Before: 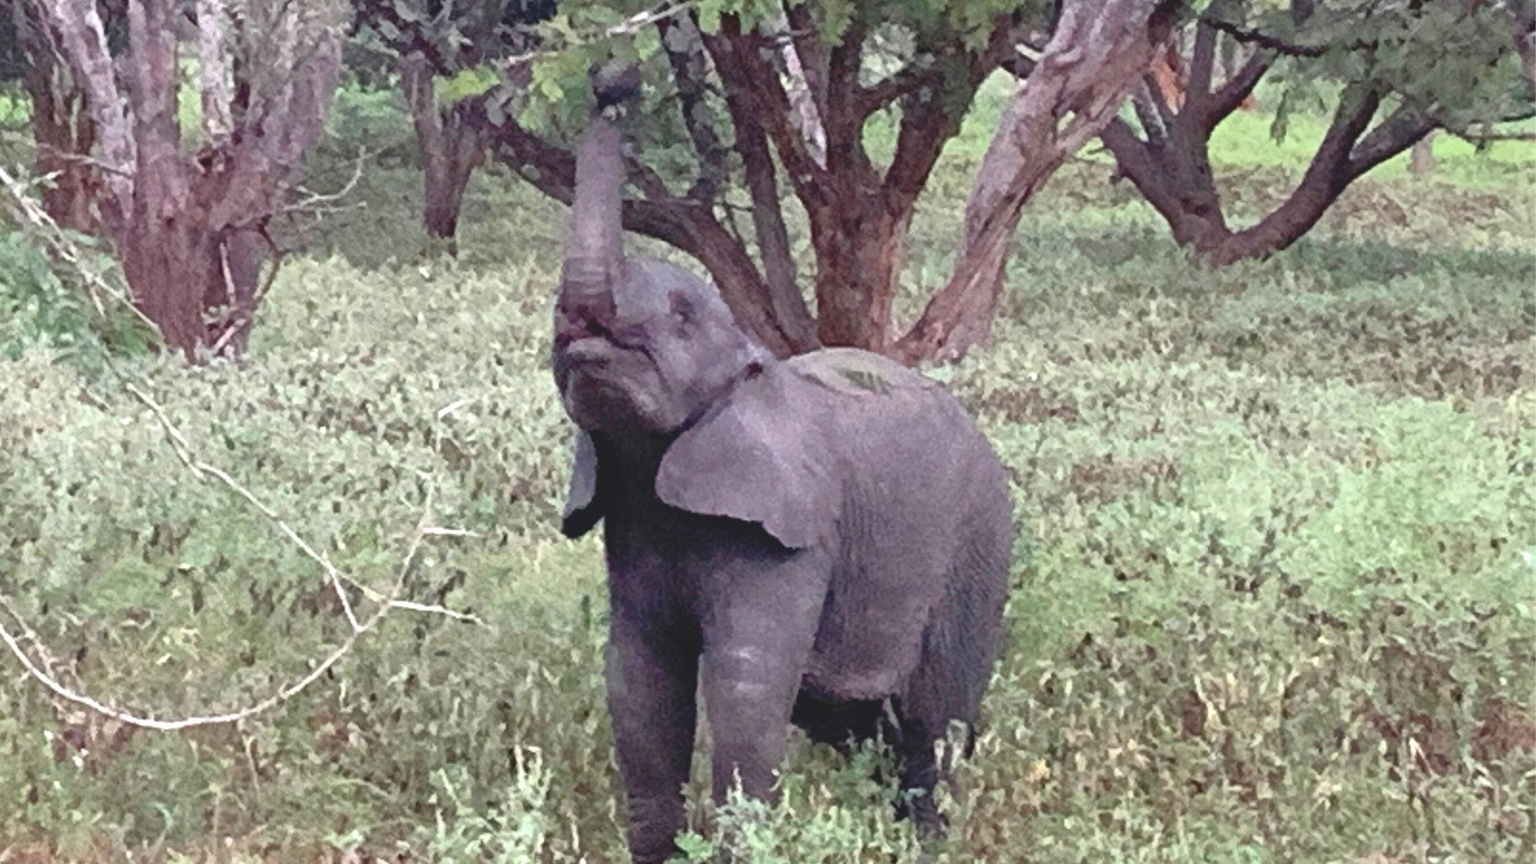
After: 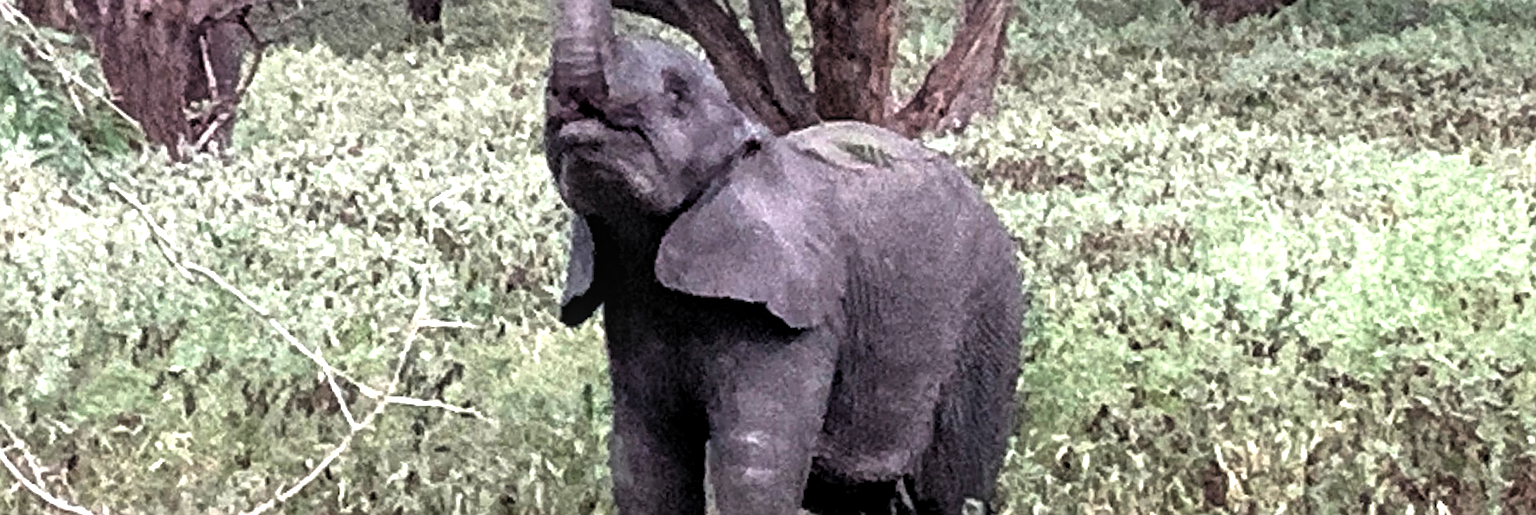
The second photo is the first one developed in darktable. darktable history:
crop and rotate: top 25.357%, bottom 13.942%
local contrast: on, module defaults
rotate and perspective: rotation -2°, crop left 0.022, crop right 0.978, crop top 0.049, crop bottom 0.951
sharpen: on, module defaults
levels: levels [0.129, 0.519, 0.867]
